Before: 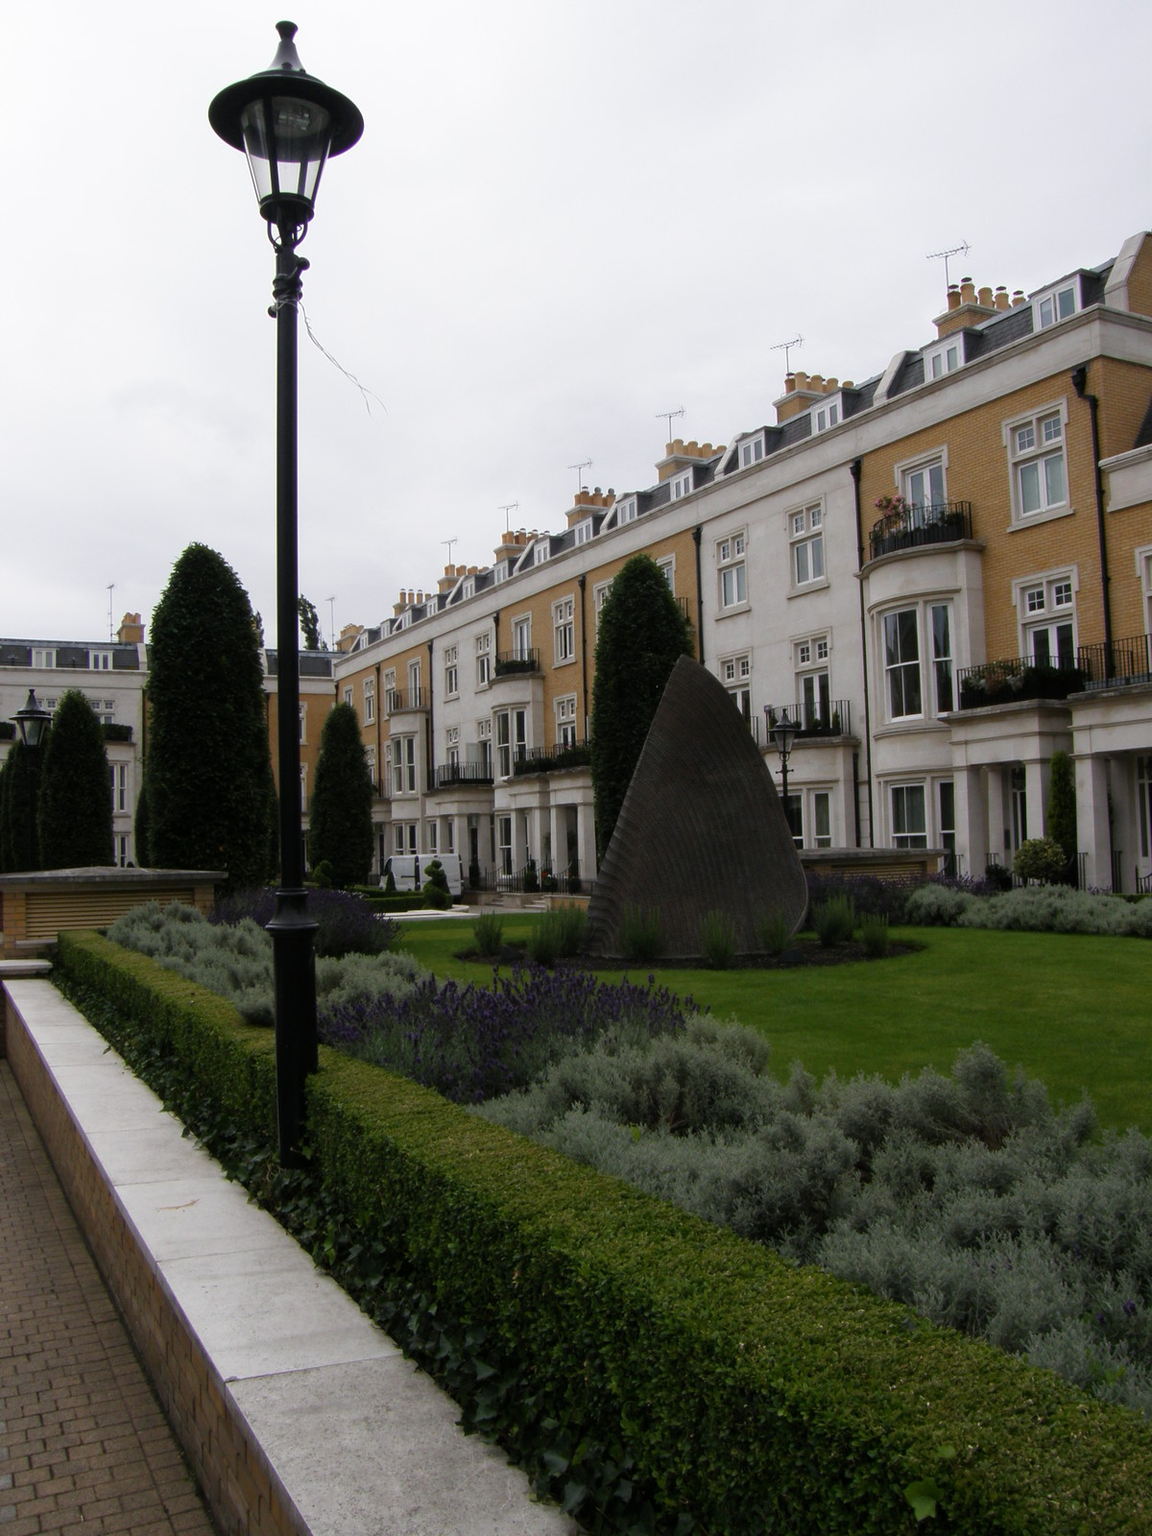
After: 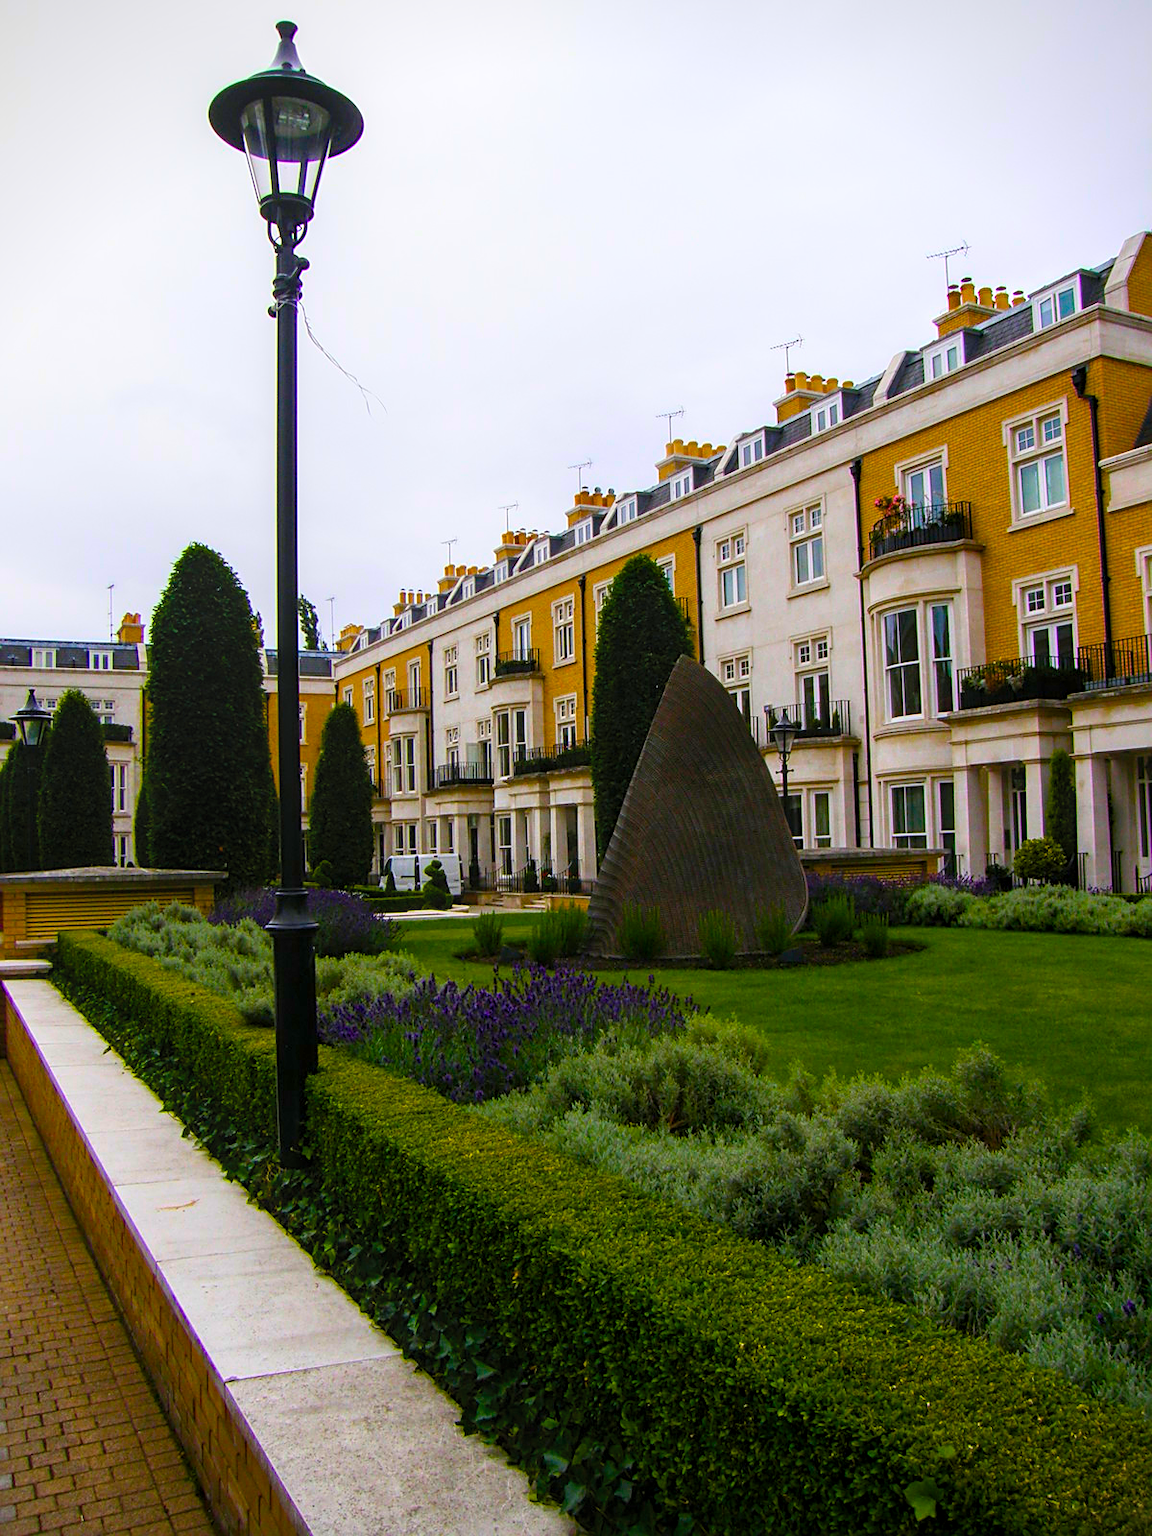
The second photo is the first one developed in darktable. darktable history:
color balance rgb: linear chroma grading › global chroma 41.453%, perceptual saturation grading › global saturation 37.222%, perceptual saturation grading › shadows 36.132%, global vibrance 50.77%
sharpen: on, module defaults
contrast brightness saturation: contrast 0.196, brightness 0.164, saturation 0.216
vignetting: fall-off start 91.19%, brightness -0.407, saturation -0.295, unbound false
local contrast: on, module defaults
